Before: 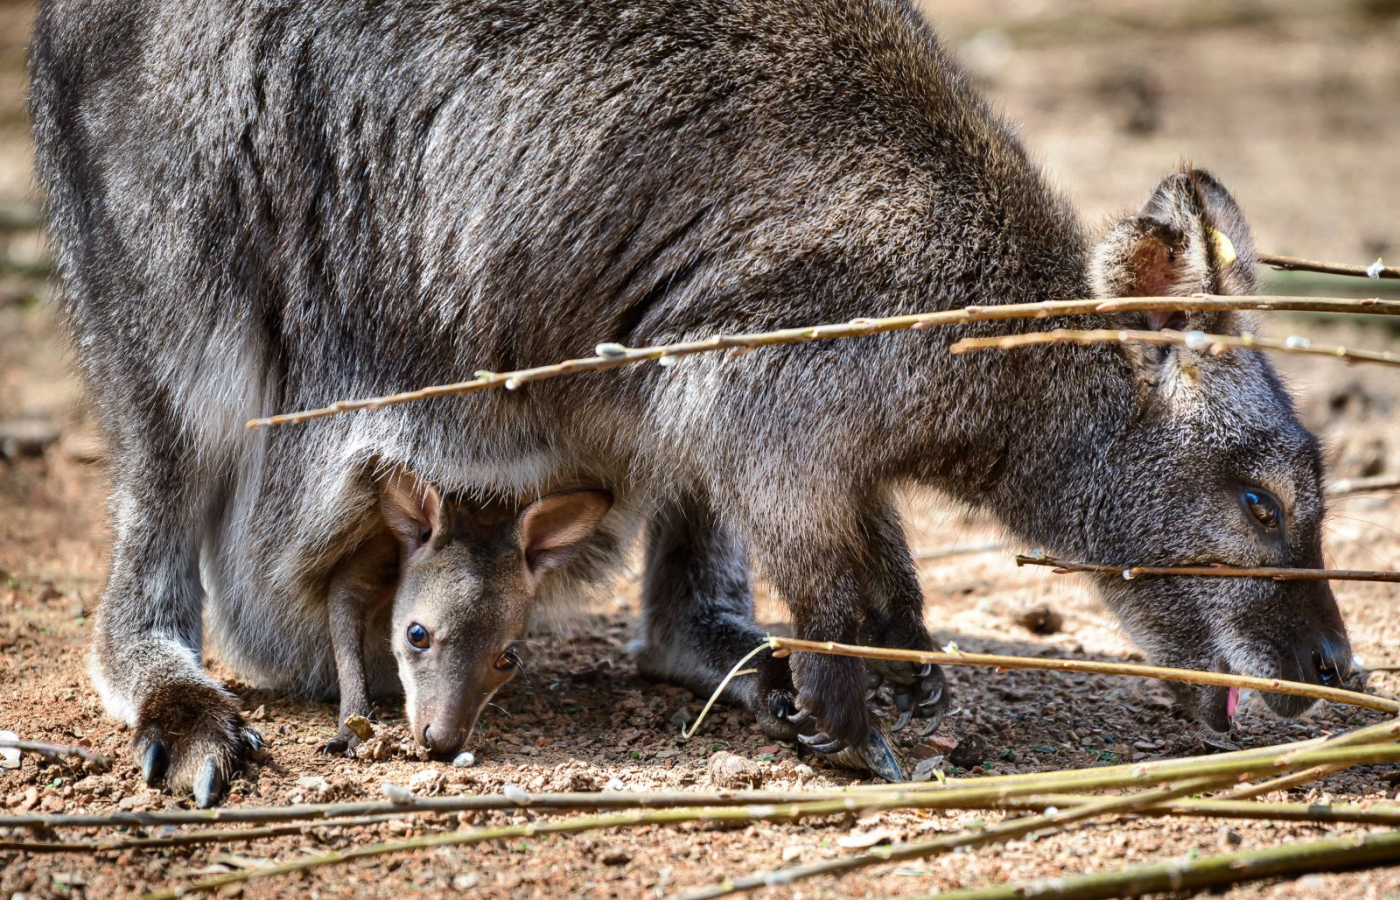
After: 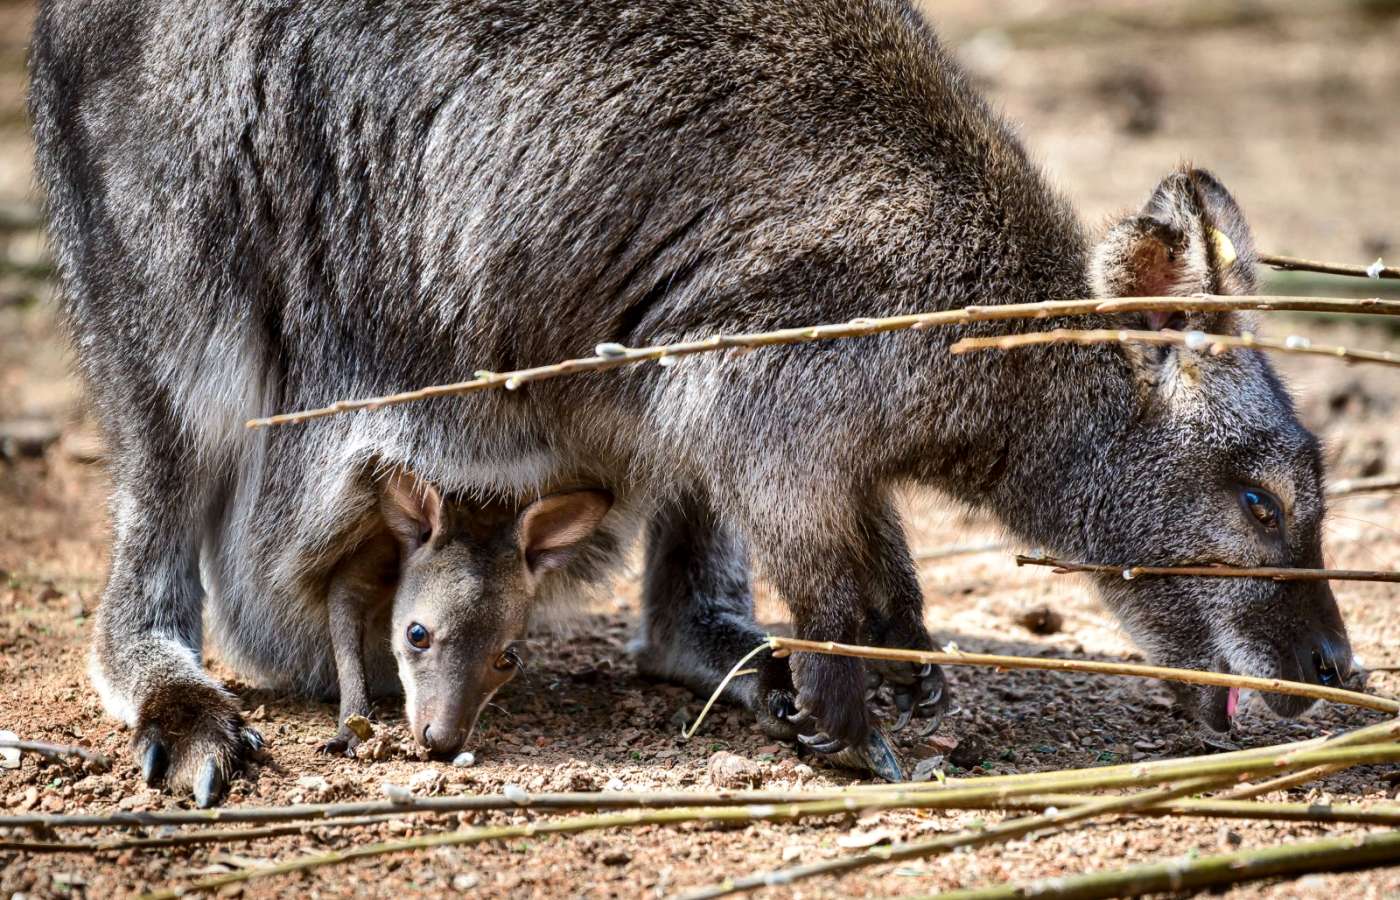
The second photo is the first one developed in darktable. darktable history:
contrast brightness saturation: contrast 0.07
local contrast: mode bilateral grid, contrast 20, coarseness 50, detail 120%, midtone range 0.2
